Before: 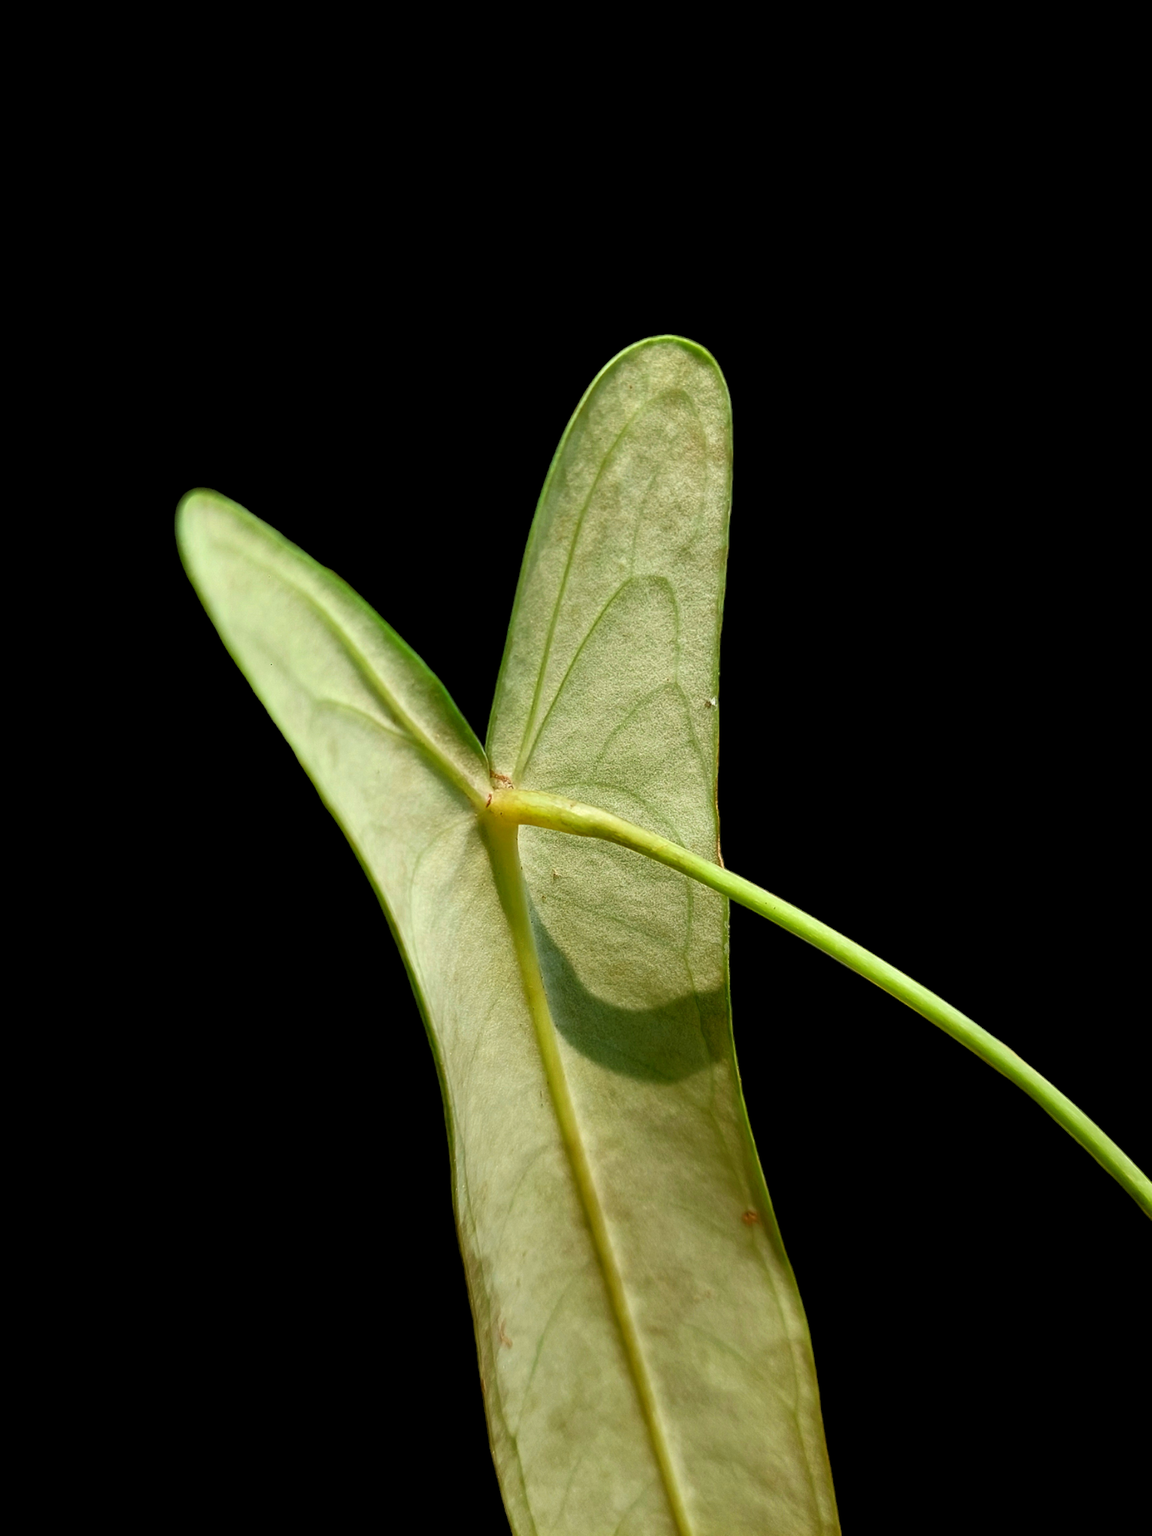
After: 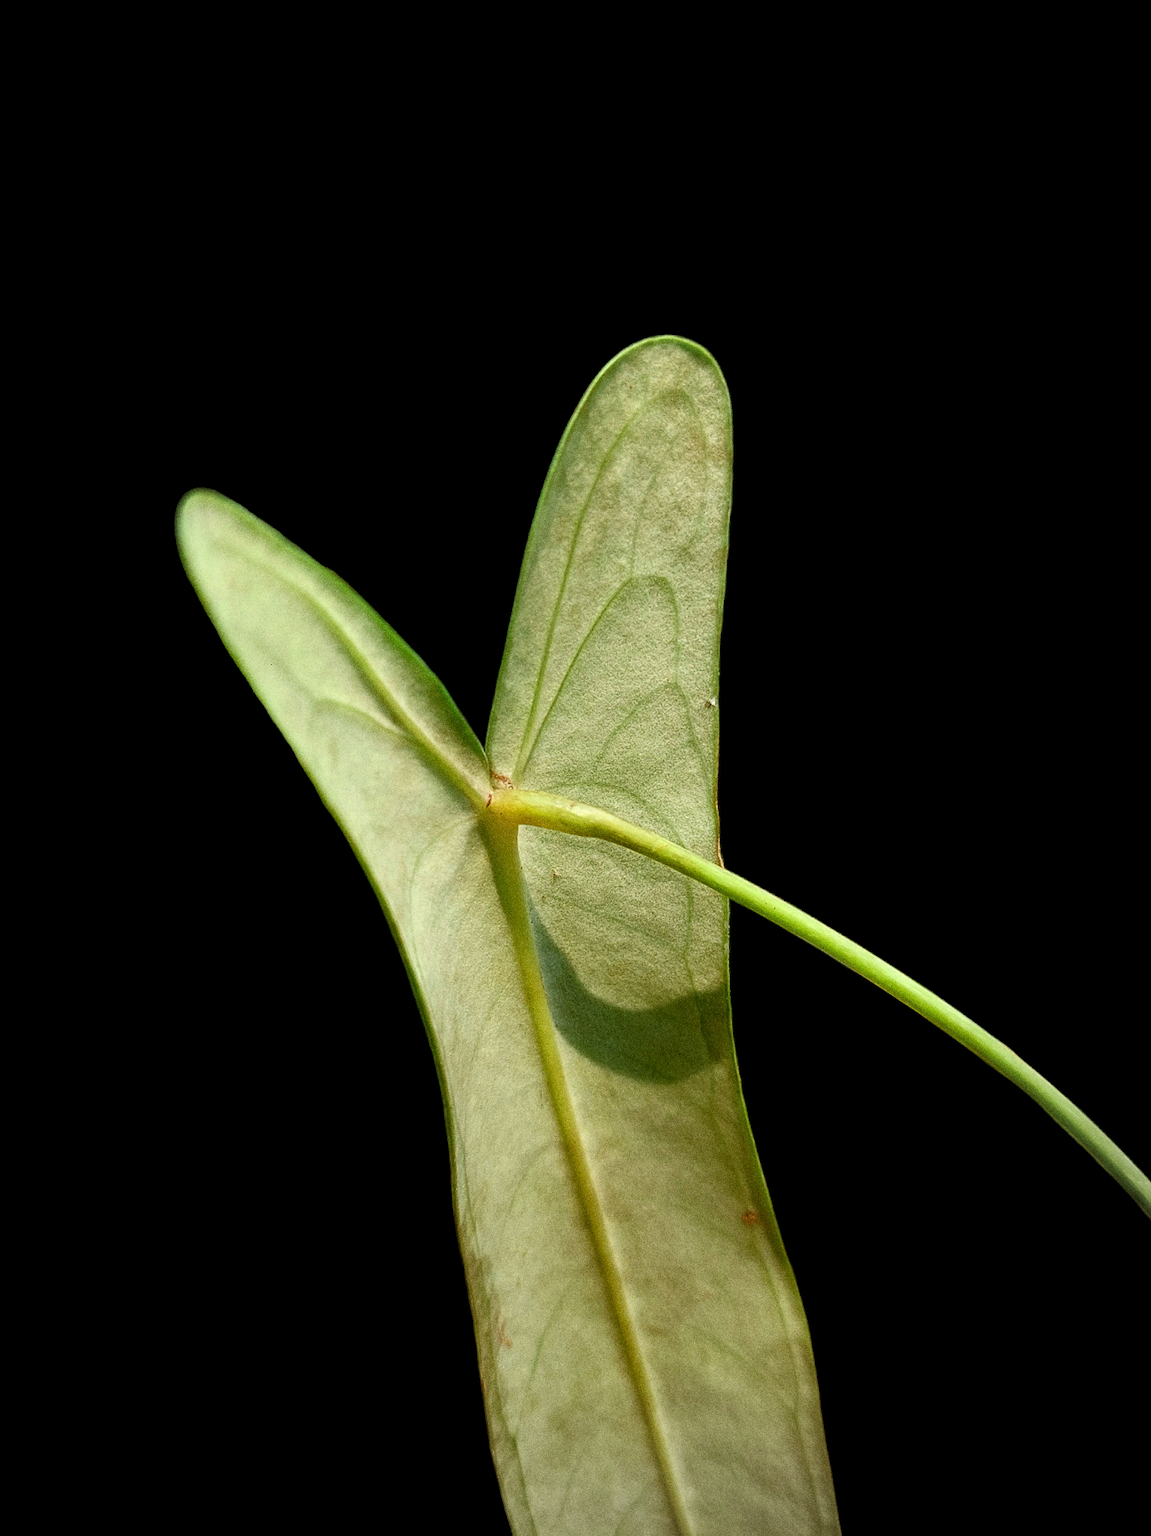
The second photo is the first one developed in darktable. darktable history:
grain: coarseness 0.09 ISO, strength 40%
vignetting: fall-off start 64.63%, center (-0.034, 0.148), width/height ratio 0.881
